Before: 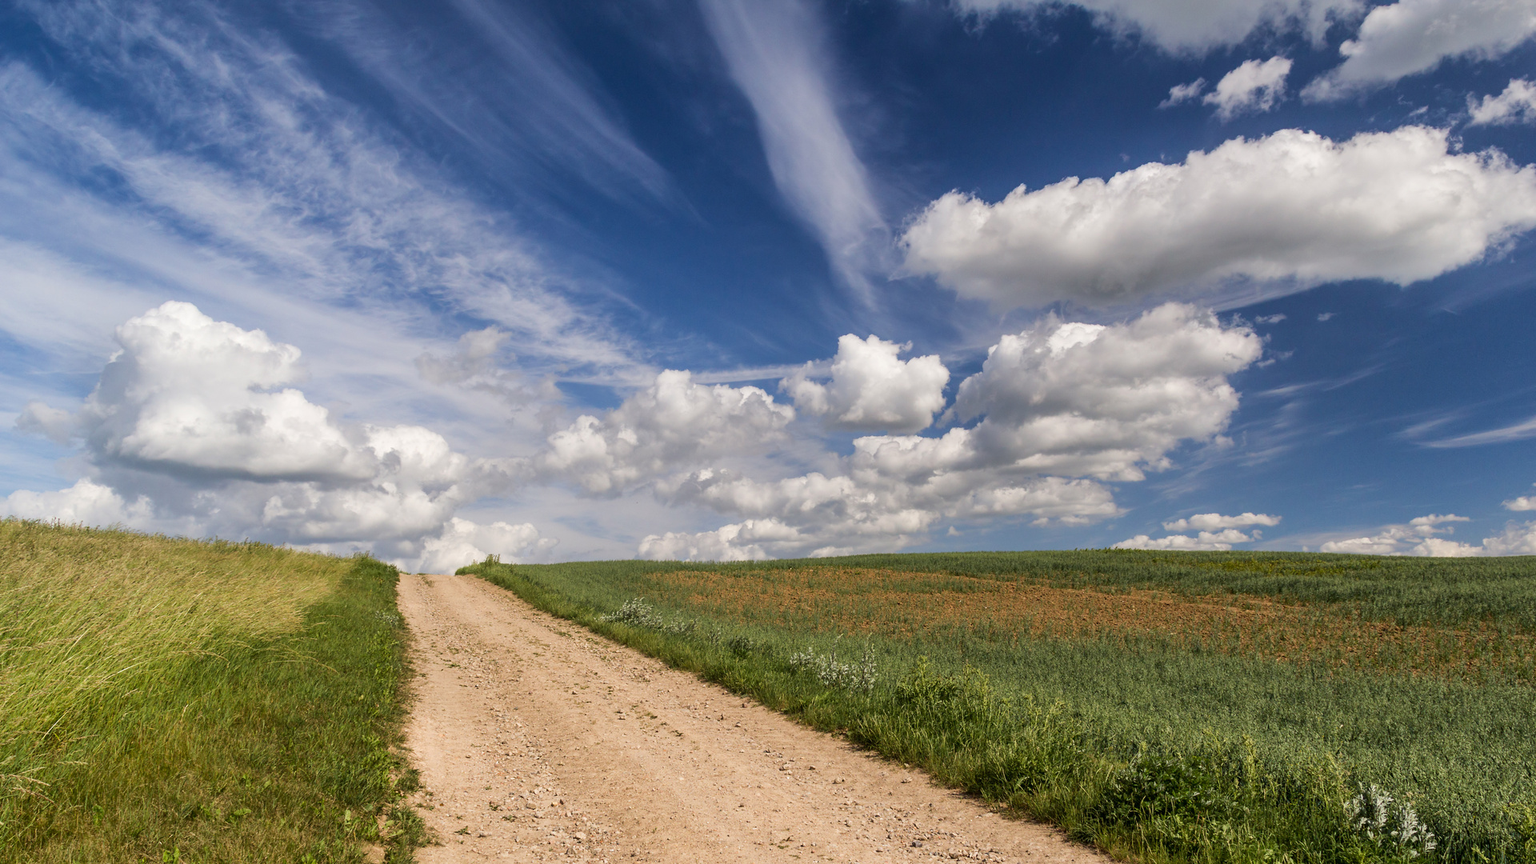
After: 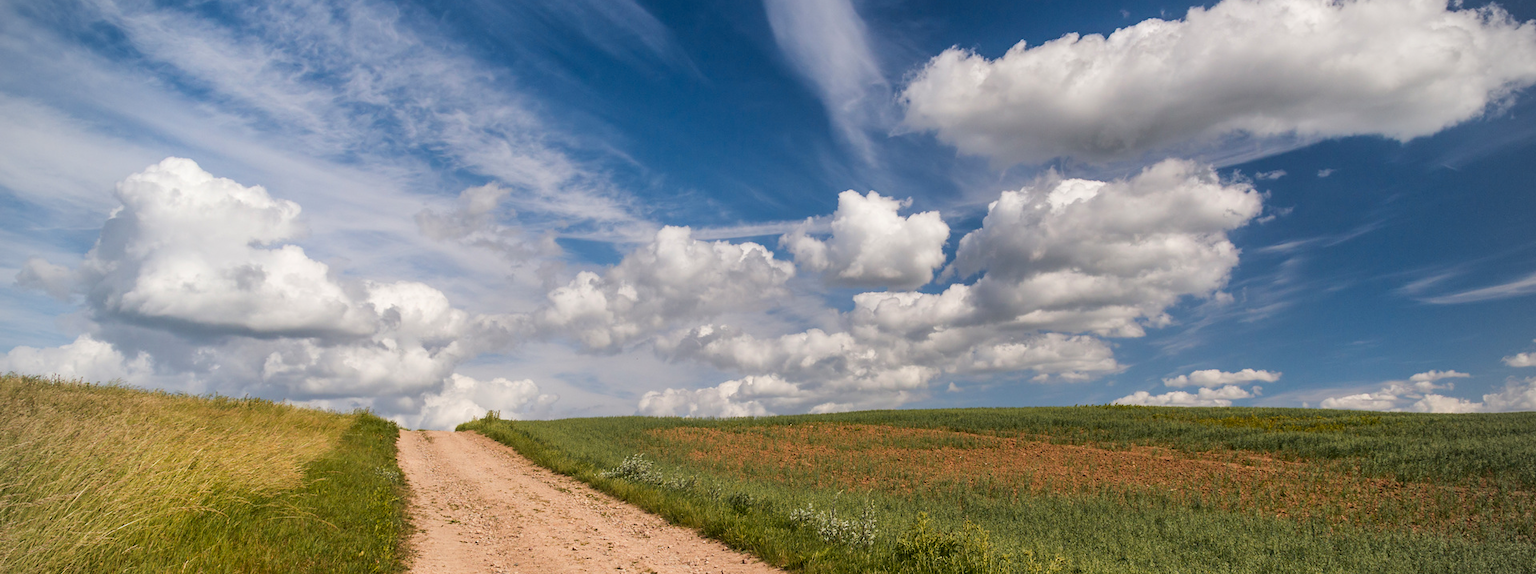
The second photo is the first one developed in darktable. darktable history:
vignetting: fall-off radius 60.92%
crop: top 16.727%, bottom 16.727%
white balance: emerald 1
color zones: curves: ch1 [(0.239, 0.552) (0.75, 0.5)]; ch2 [(0.25, 0.462) (0.749, 0.457)], mix 25.94%
